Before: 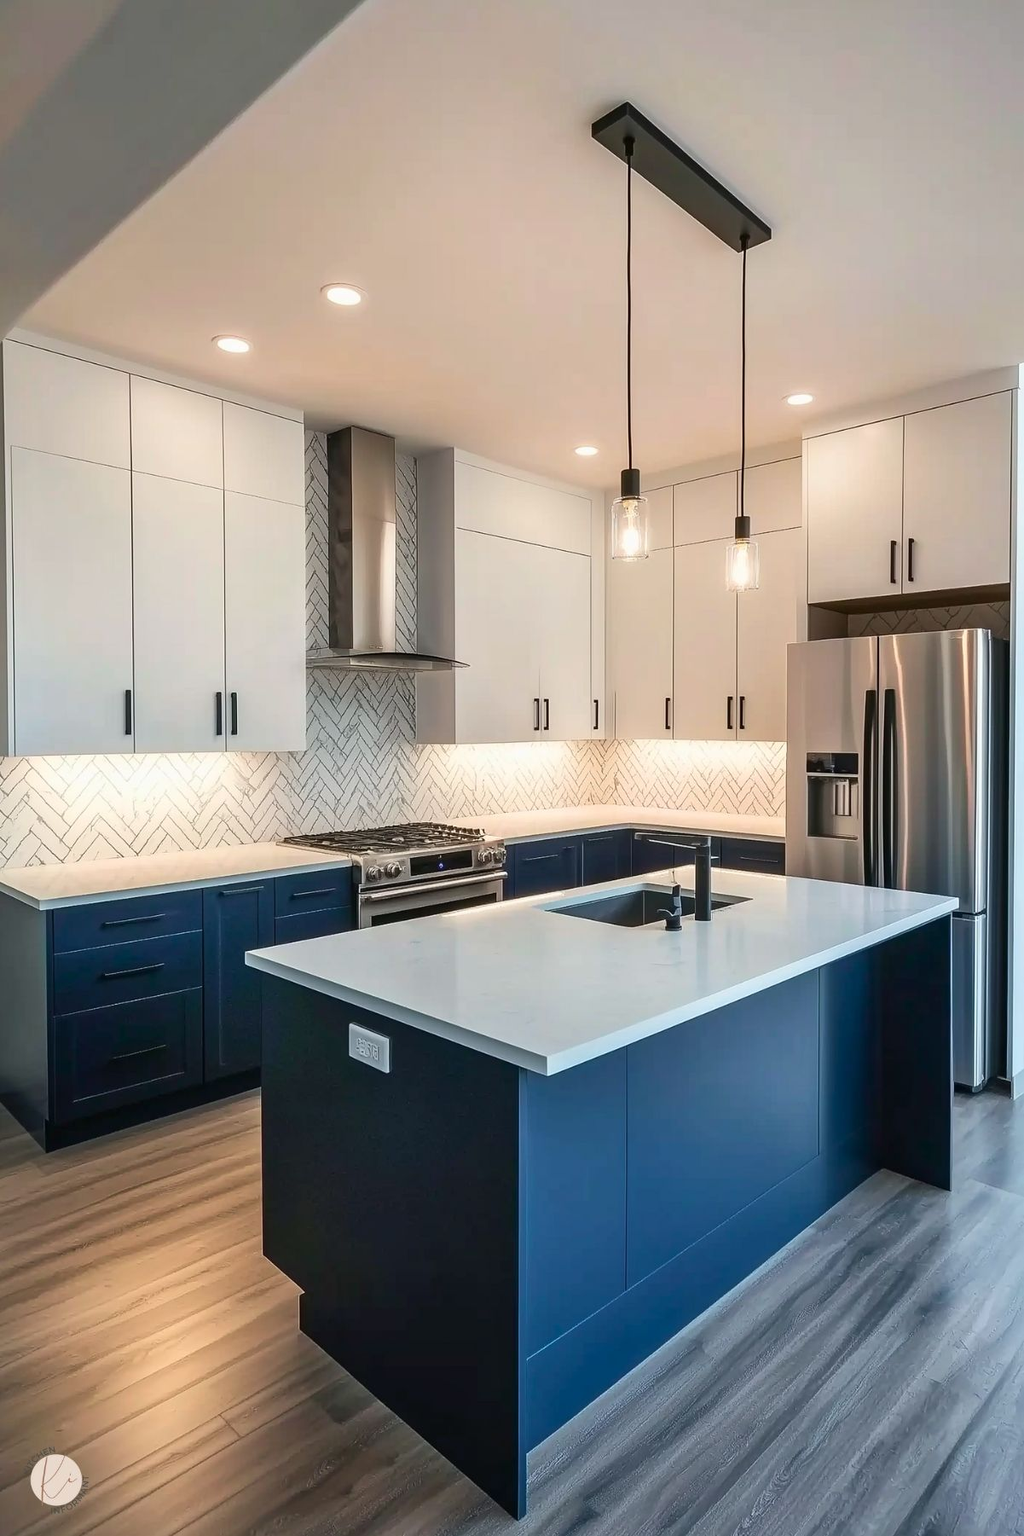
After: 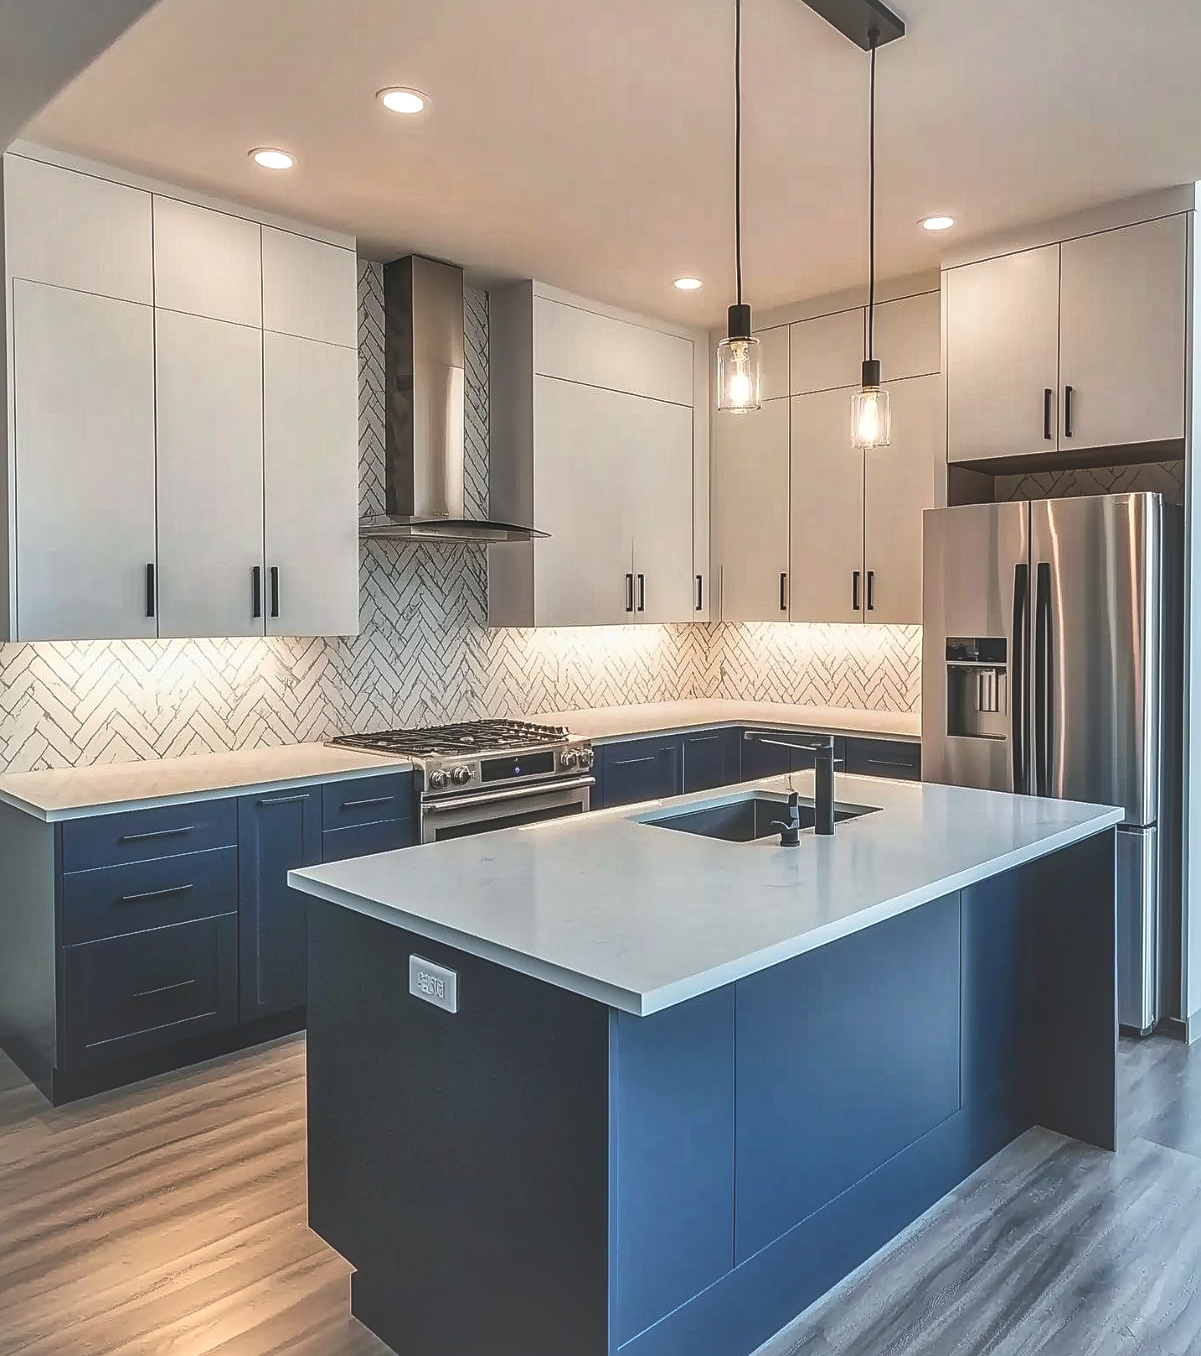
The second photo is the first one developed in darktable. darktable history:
tone equalizer: smoothing diameter 2.11%, edges refinement/feathering 24.23, mask exposure compensation -1.57 EV, filter diffusion 5
crop: top 13.613%, bottom 11.043%
shadows and highlights: soften with gaussian
exposure: black level correction -0.023, exposure -0.031 EV, compensate highlight preservation false
sharpen: on, module defaults
local contrast: highlights 4%, shadows 3%, detail 133%
vignetting: brightness 0.037, saturation 0.001
